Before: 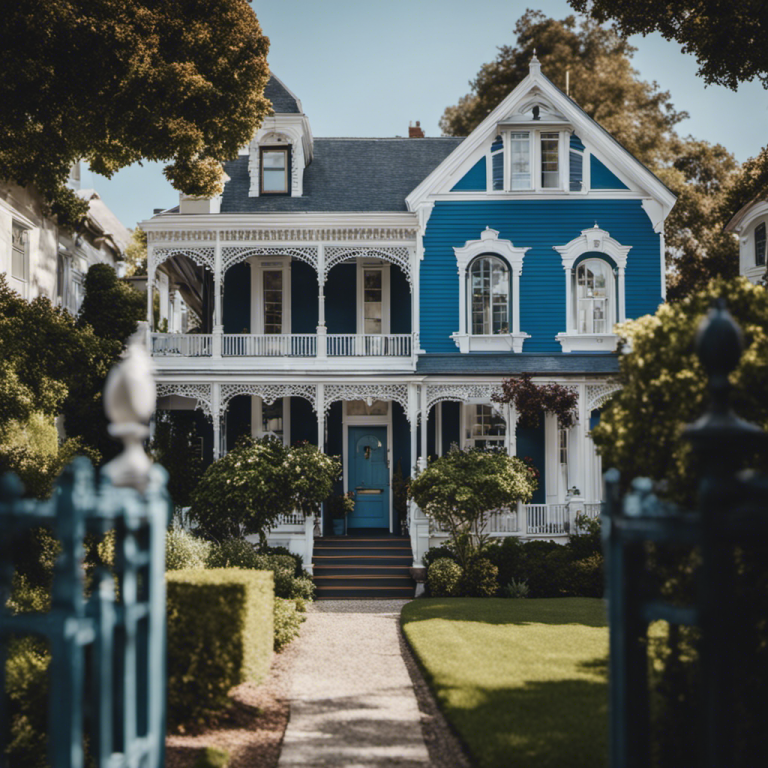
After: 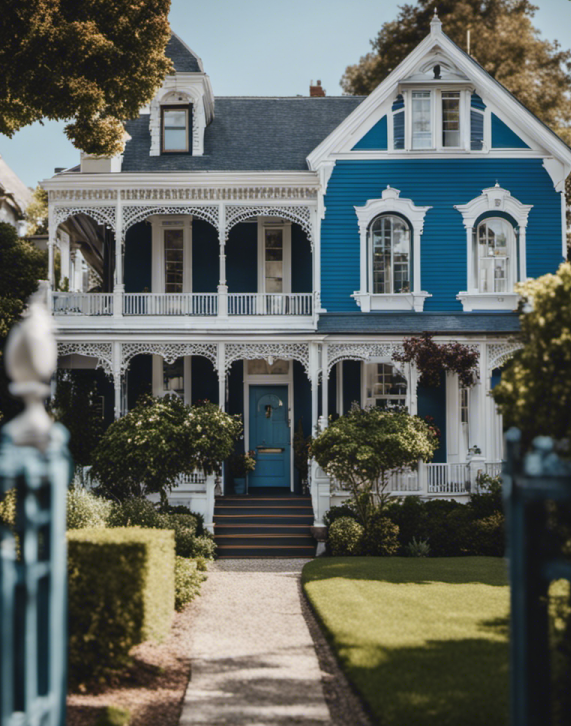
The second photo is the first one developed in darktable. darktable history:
crop and rotate: left 13%, top 5.394%, right 12.616%
